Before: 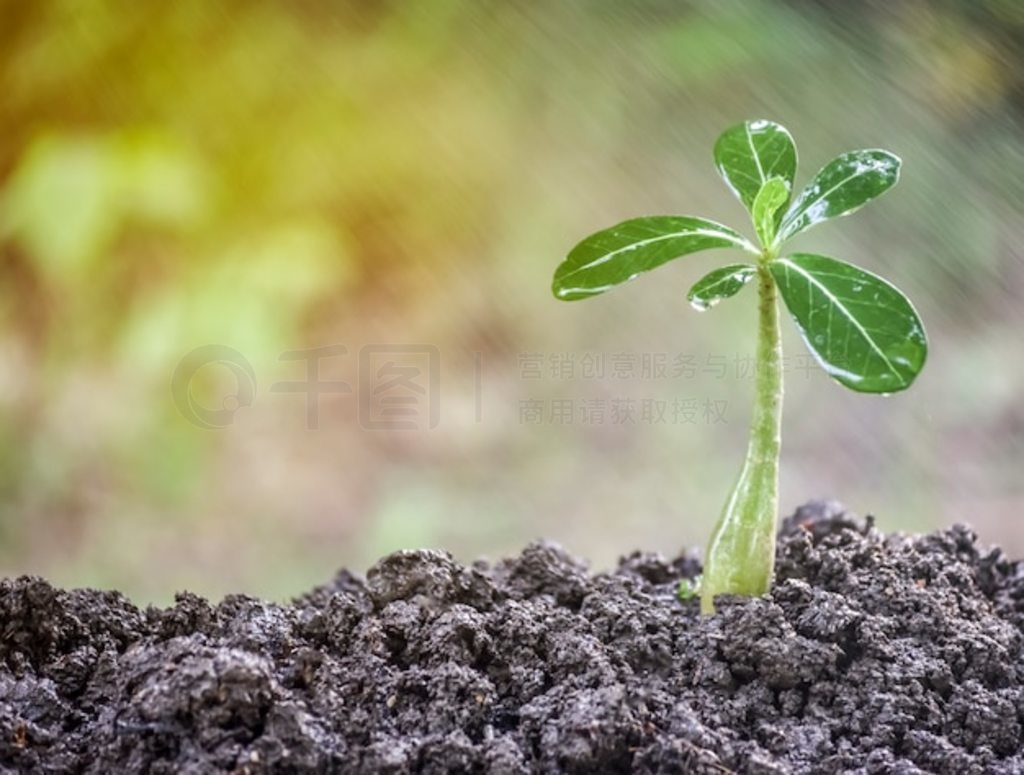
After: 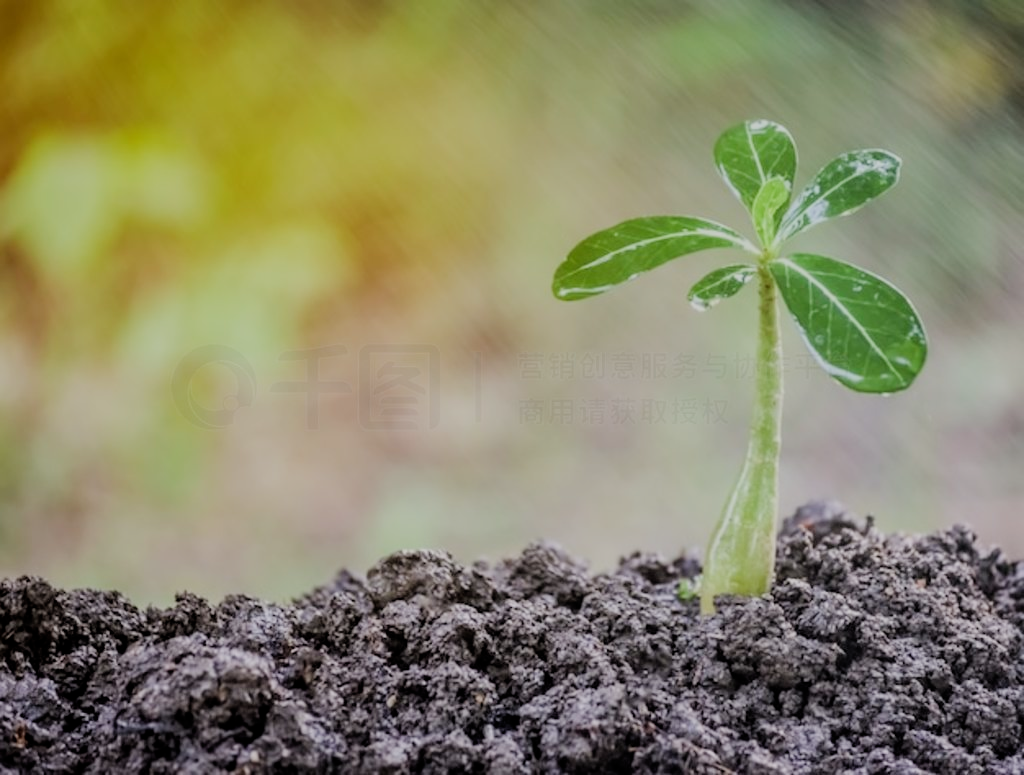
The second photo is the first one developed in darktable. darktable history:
filmic rgb: middle gray luminance 29.94%, black relative exposure -9.01 EV, white relative exposure 6.99 EV, threshold 3.03 EV, target black luminance 0%, hardness 2.97, latitude 1.5%, contrast 0.963, highlights saturation mix 6.23%, shadows ↔ highlights balance 11.82%, enable highlight reconstruction true
